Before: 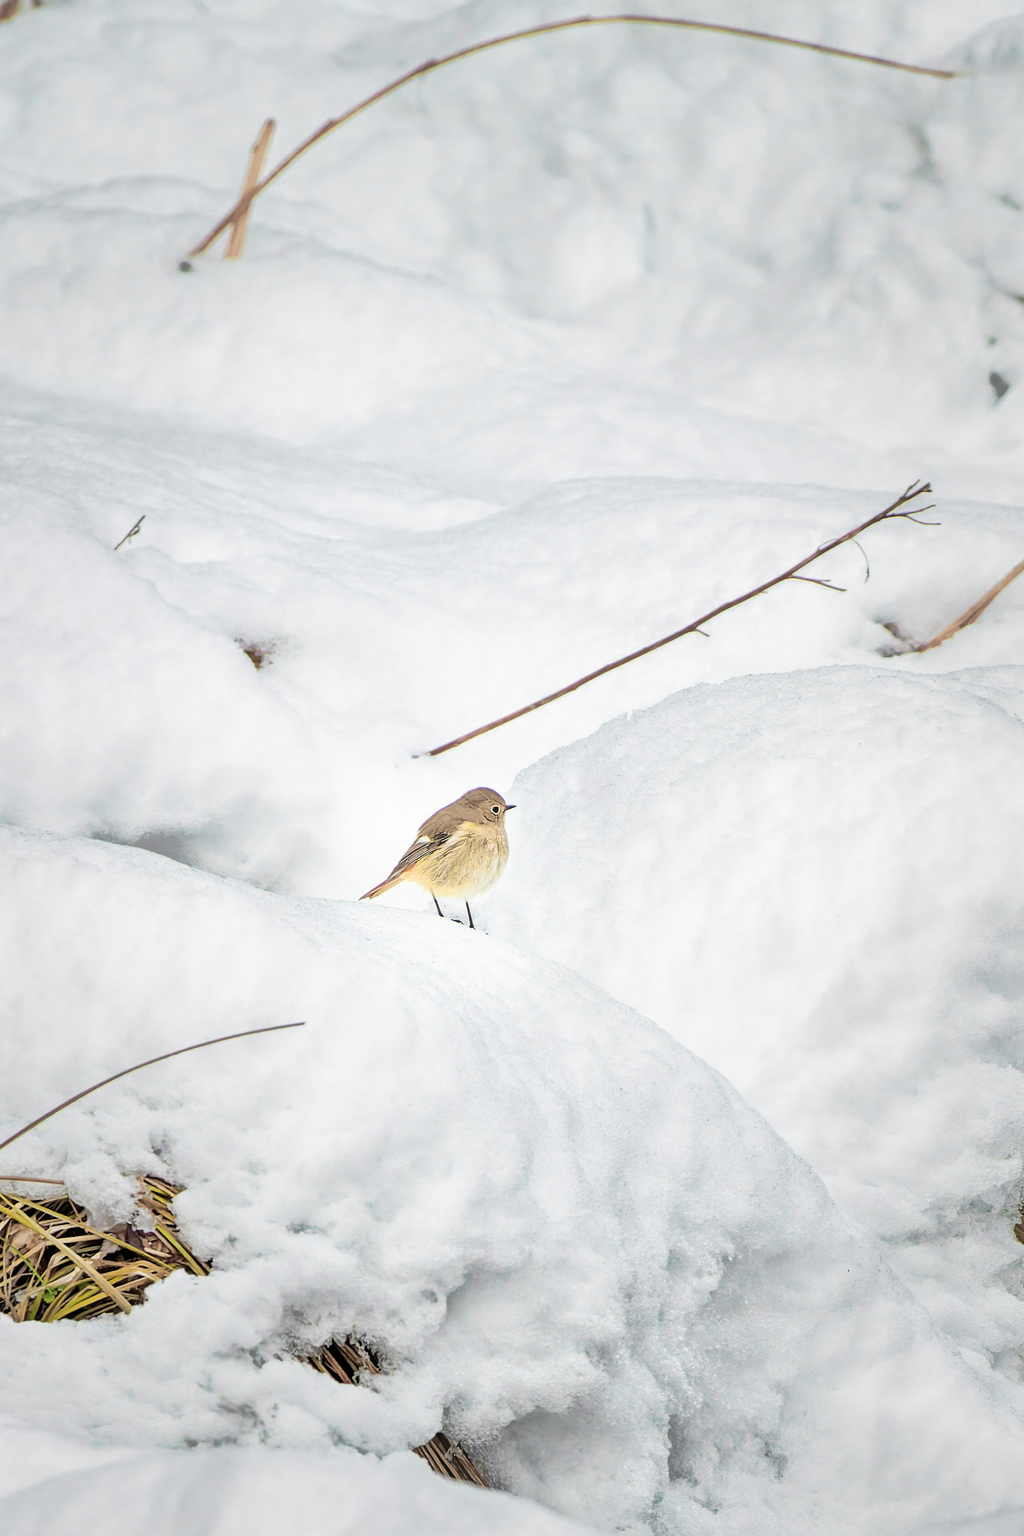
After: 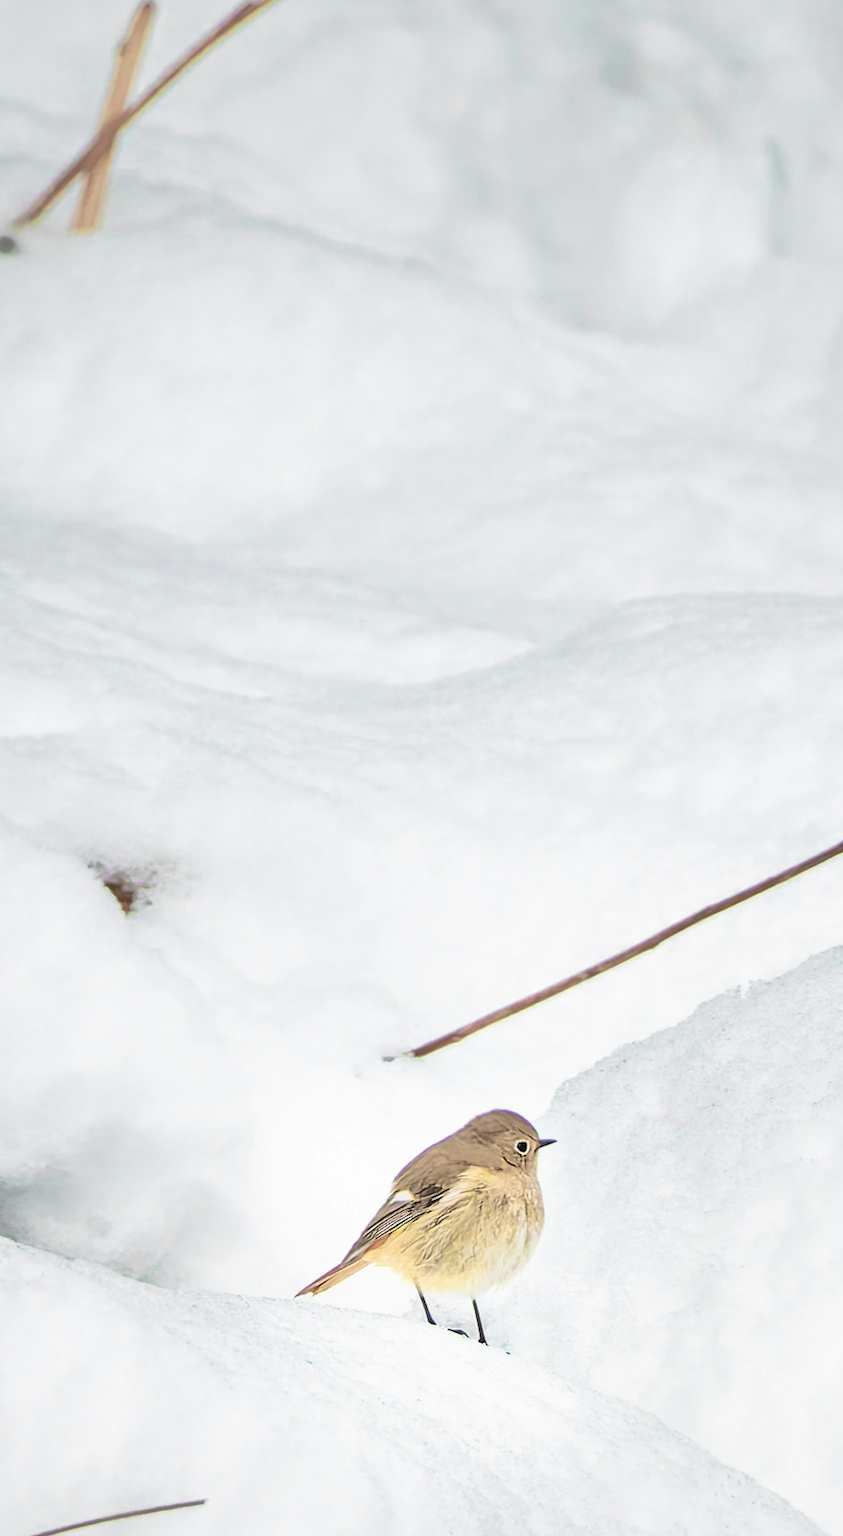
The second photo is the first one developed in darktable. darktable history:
crop: left 17.735%, top 7.784%, right 32.707%, bottom 32.014%
